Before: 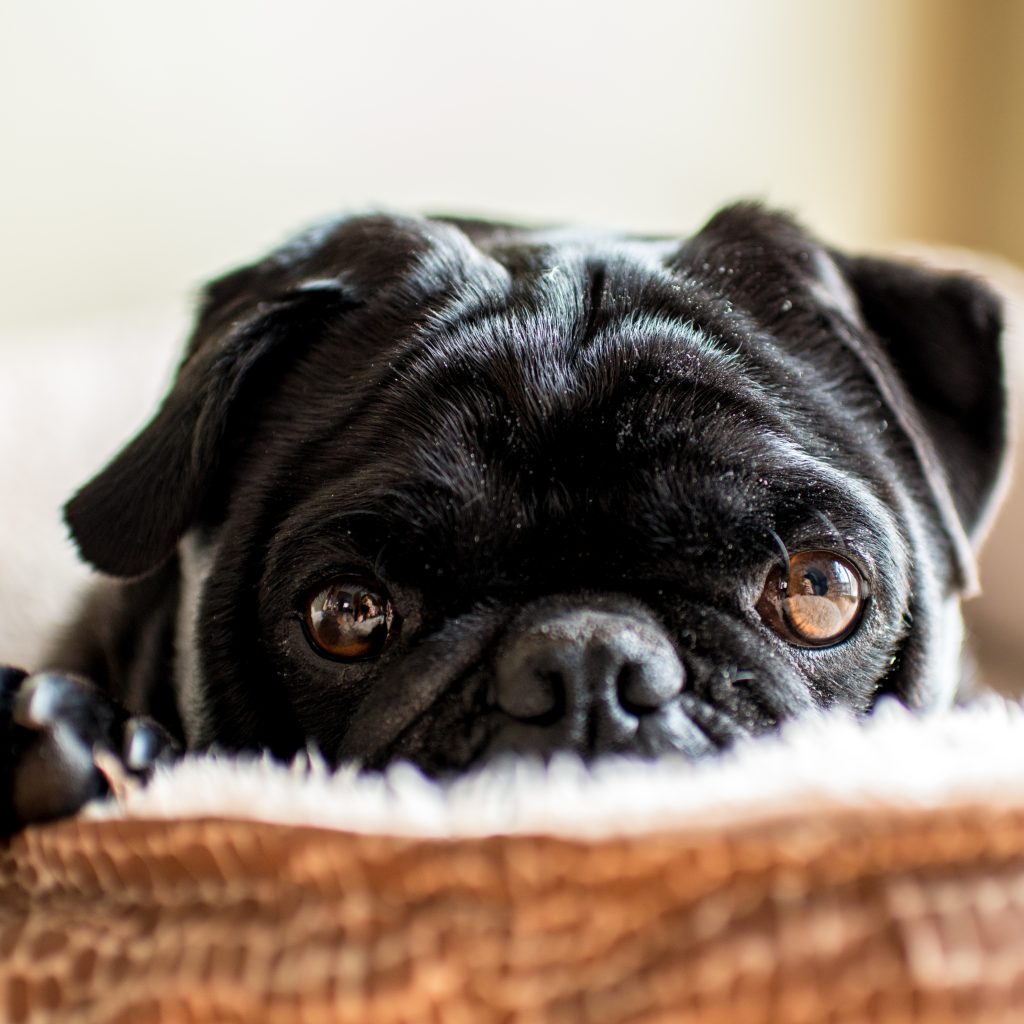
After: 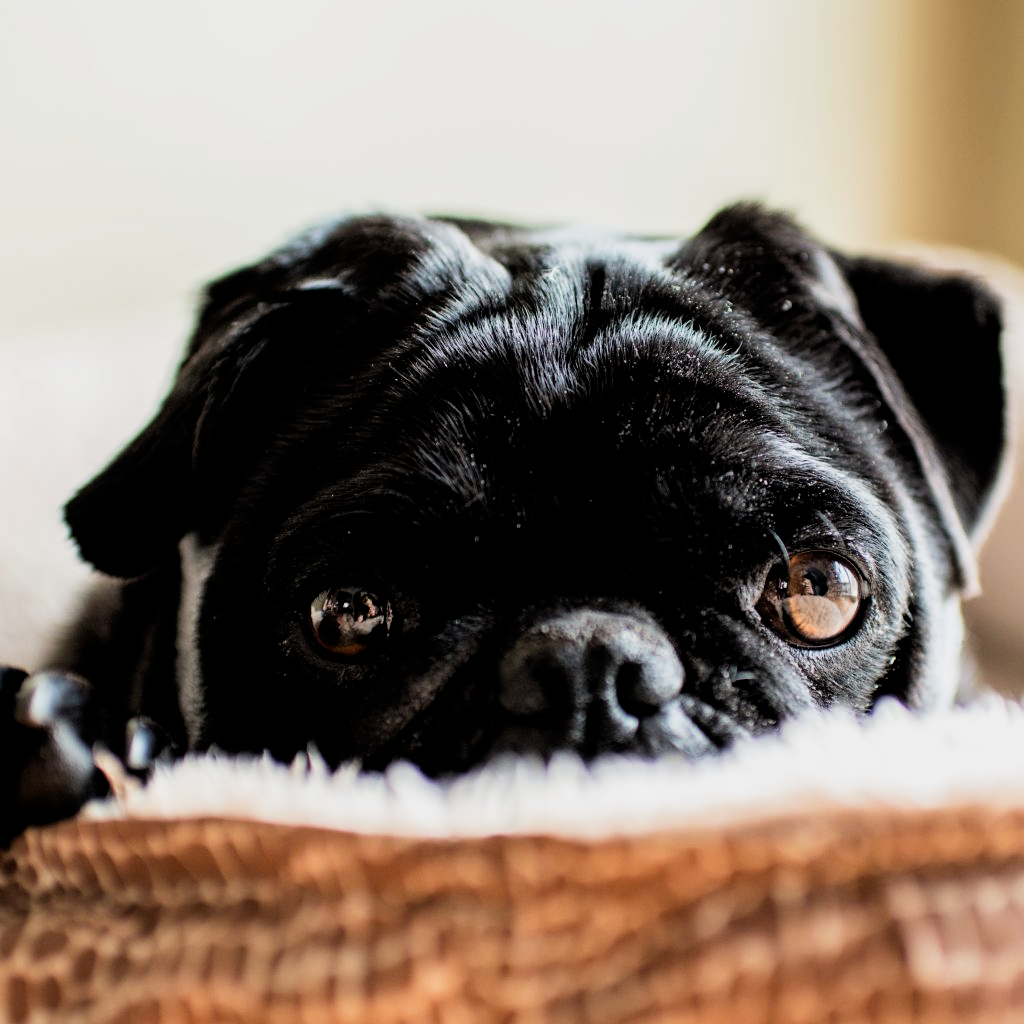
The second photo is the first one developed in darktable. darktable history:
filmic rgb: black relative exposure -5.01 EV, white relative exposure 3.17 EV, hardness 3.43, contrast 1.201, highlights saturation mix -29.55%
